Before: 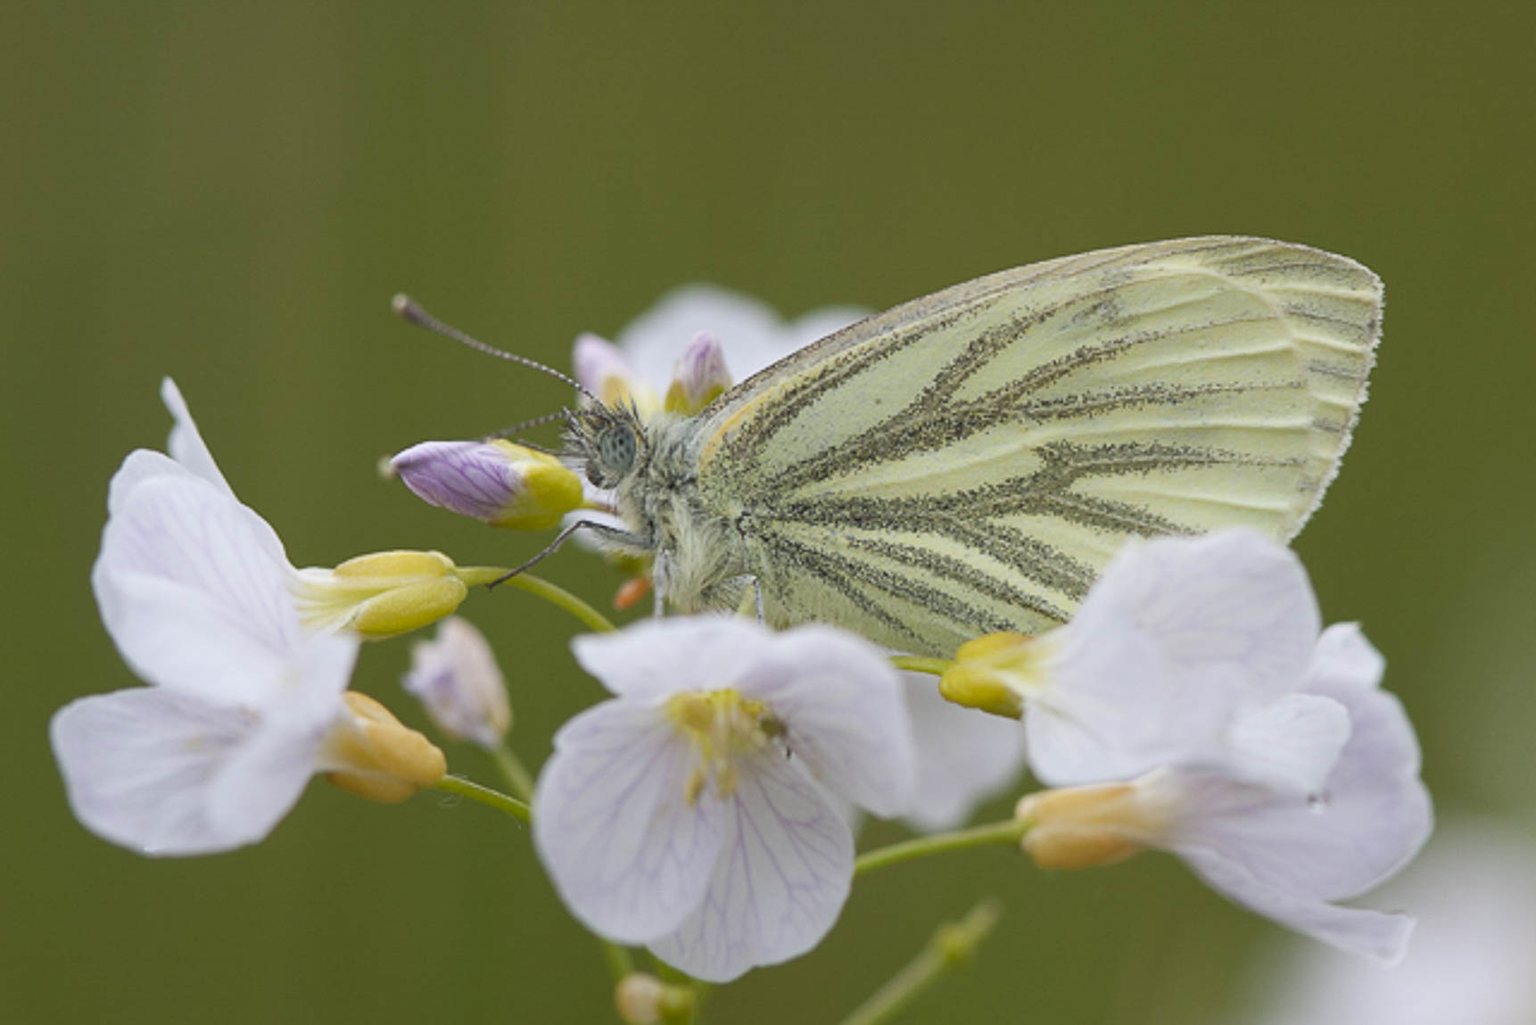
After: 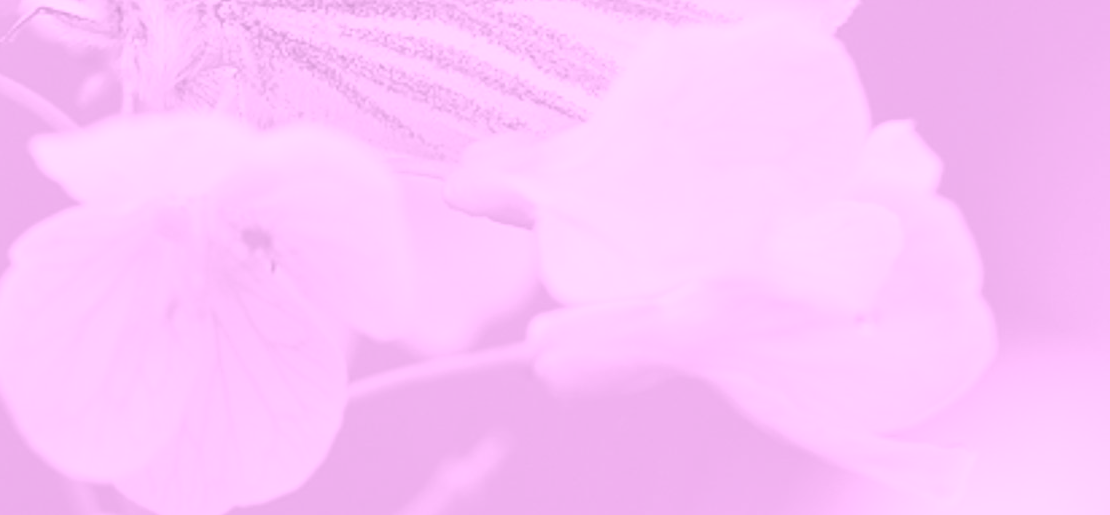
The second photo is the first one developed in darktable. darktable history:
colorize: hue 331.2°, saturation 69%, source mix 30.28%, lightness 69.02%, version 1
crop and rotate: left 35.509%, top 50.238%, bottom 4.934%
